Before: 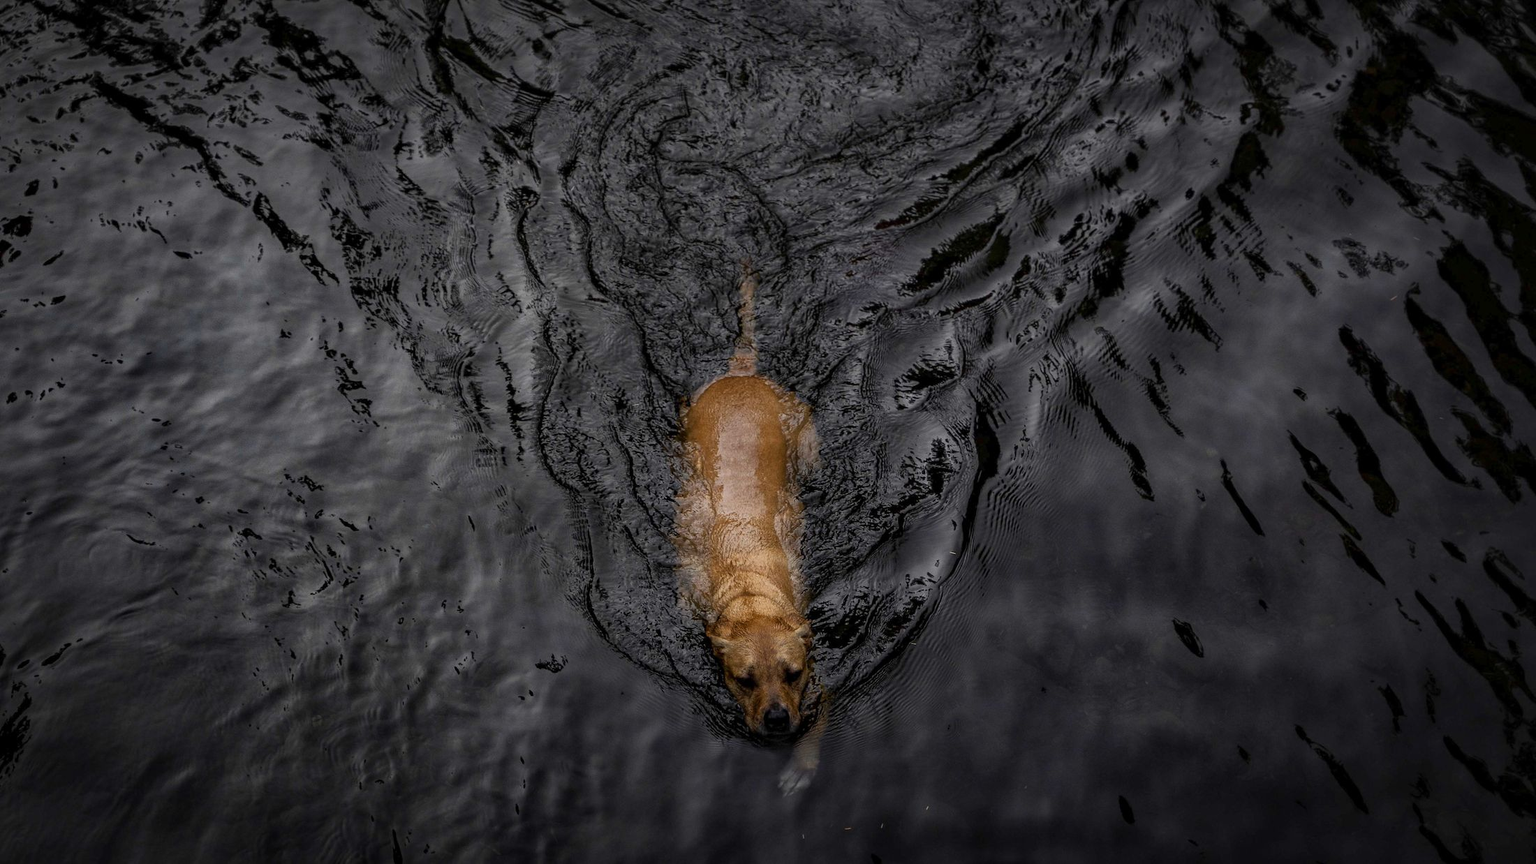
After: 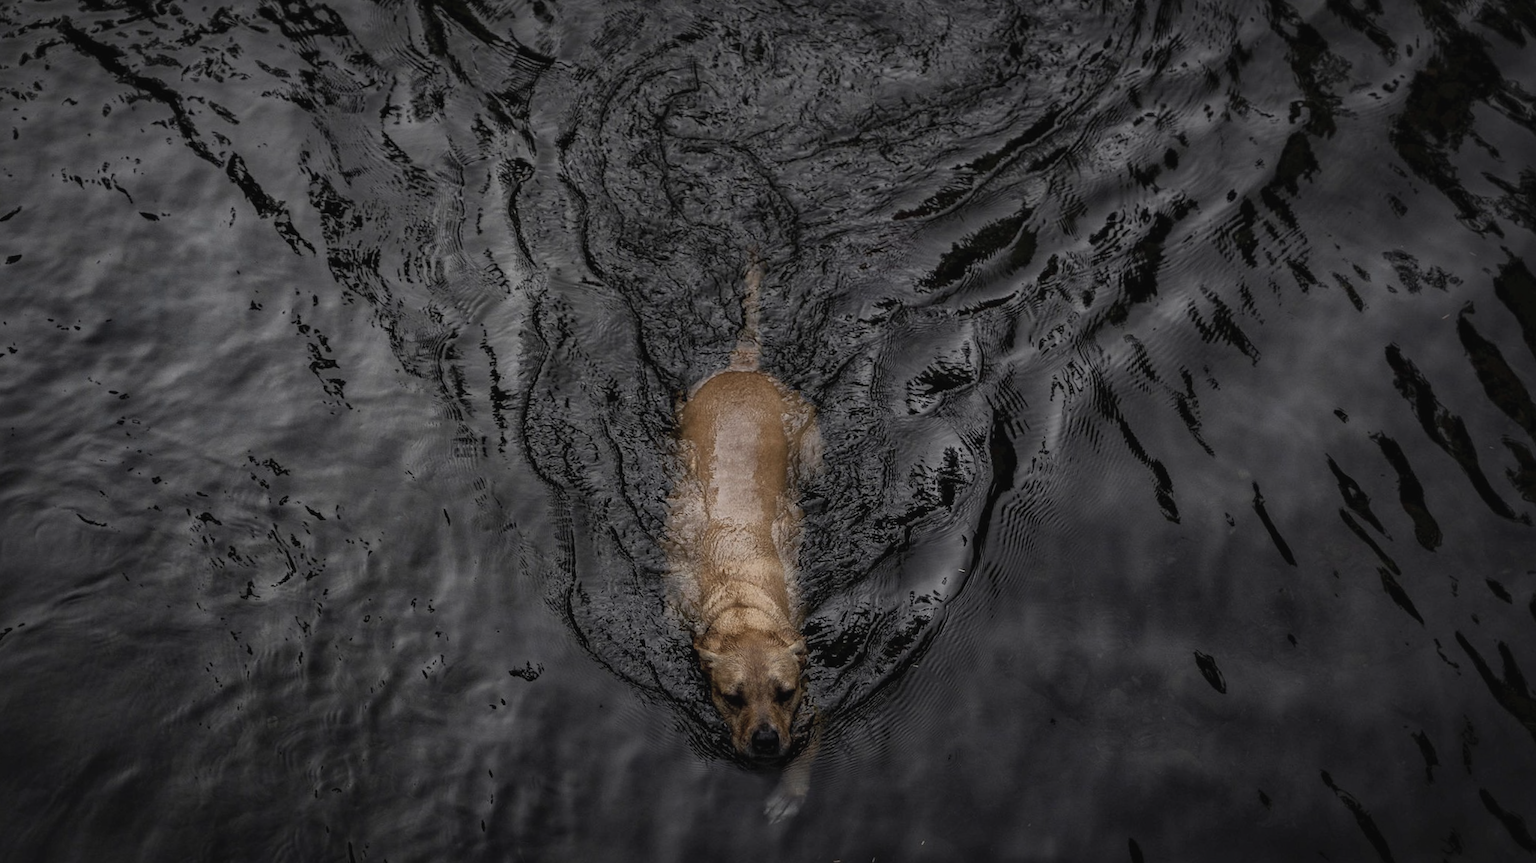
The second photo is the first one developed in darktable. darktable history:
contrast brightness saturation: contrast -0.05, saturation -0.41
crop and rotate: angle -2.38°
